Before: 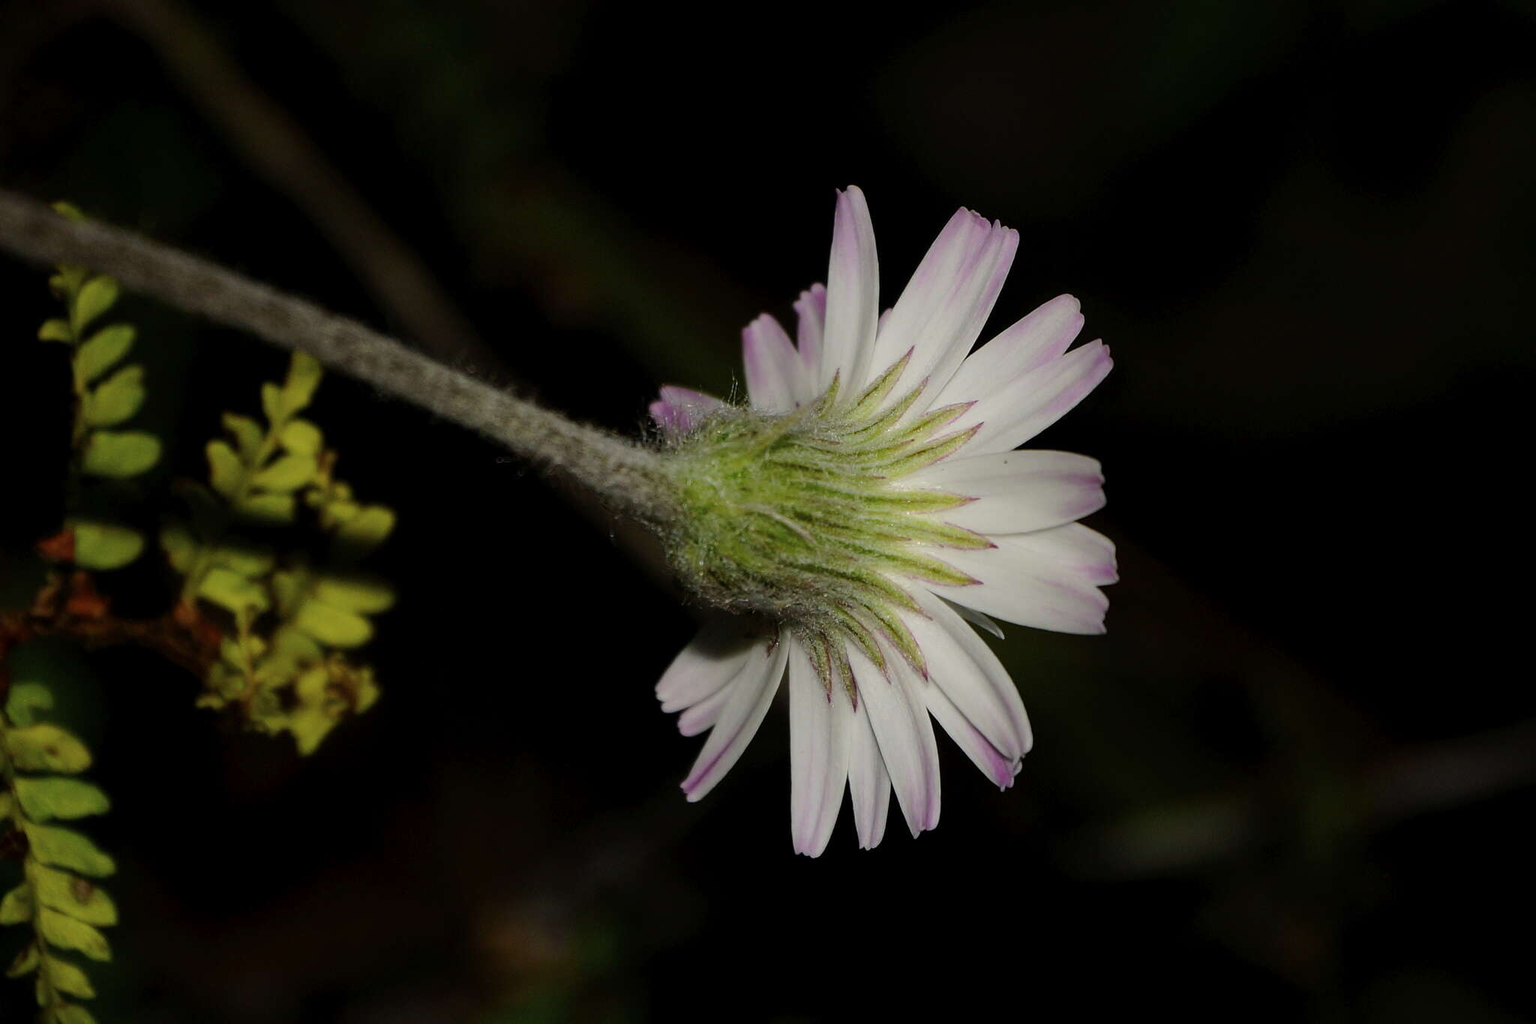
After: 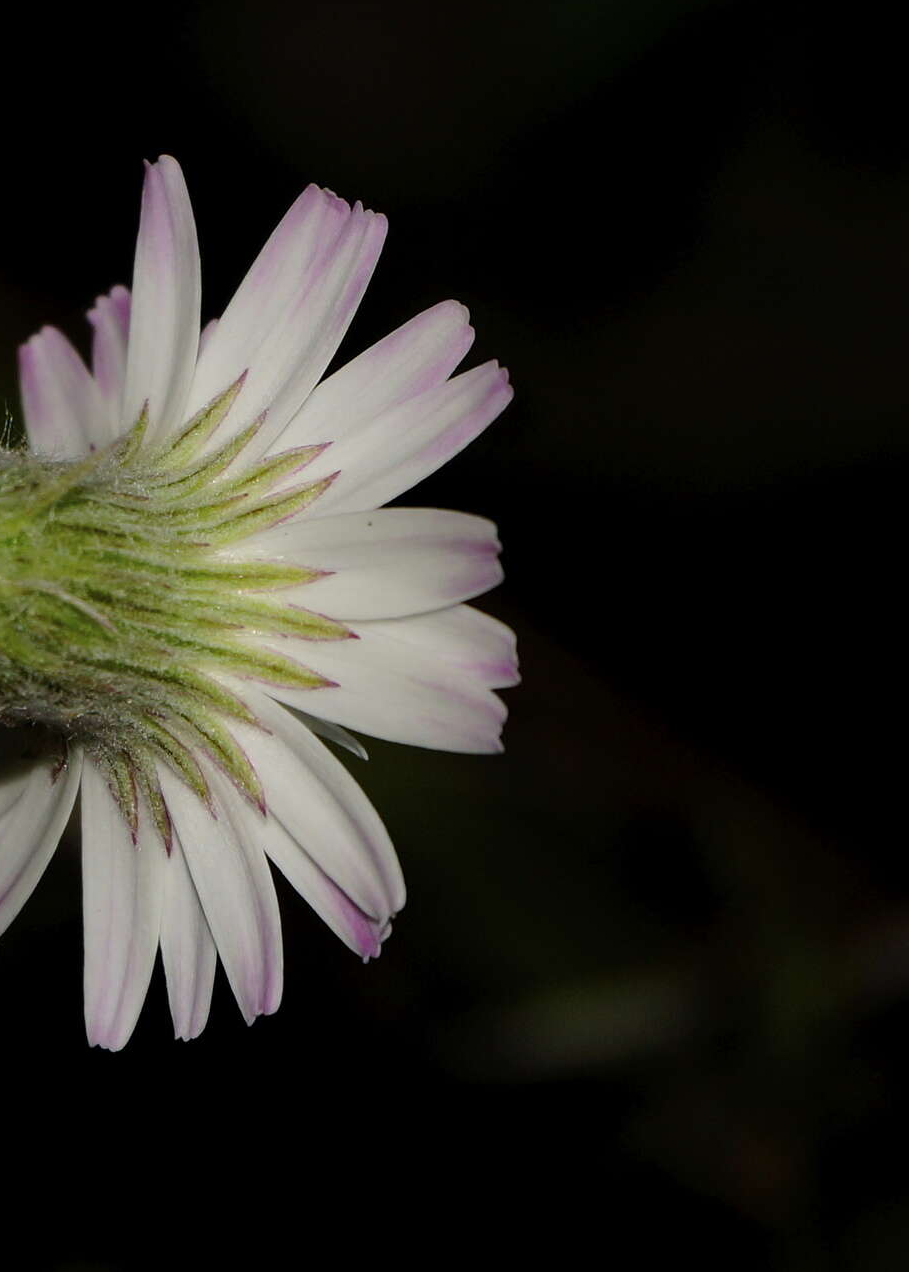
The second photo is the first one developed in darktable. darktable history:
crop: left 47.456%, top 6.78%, right 7.891%
